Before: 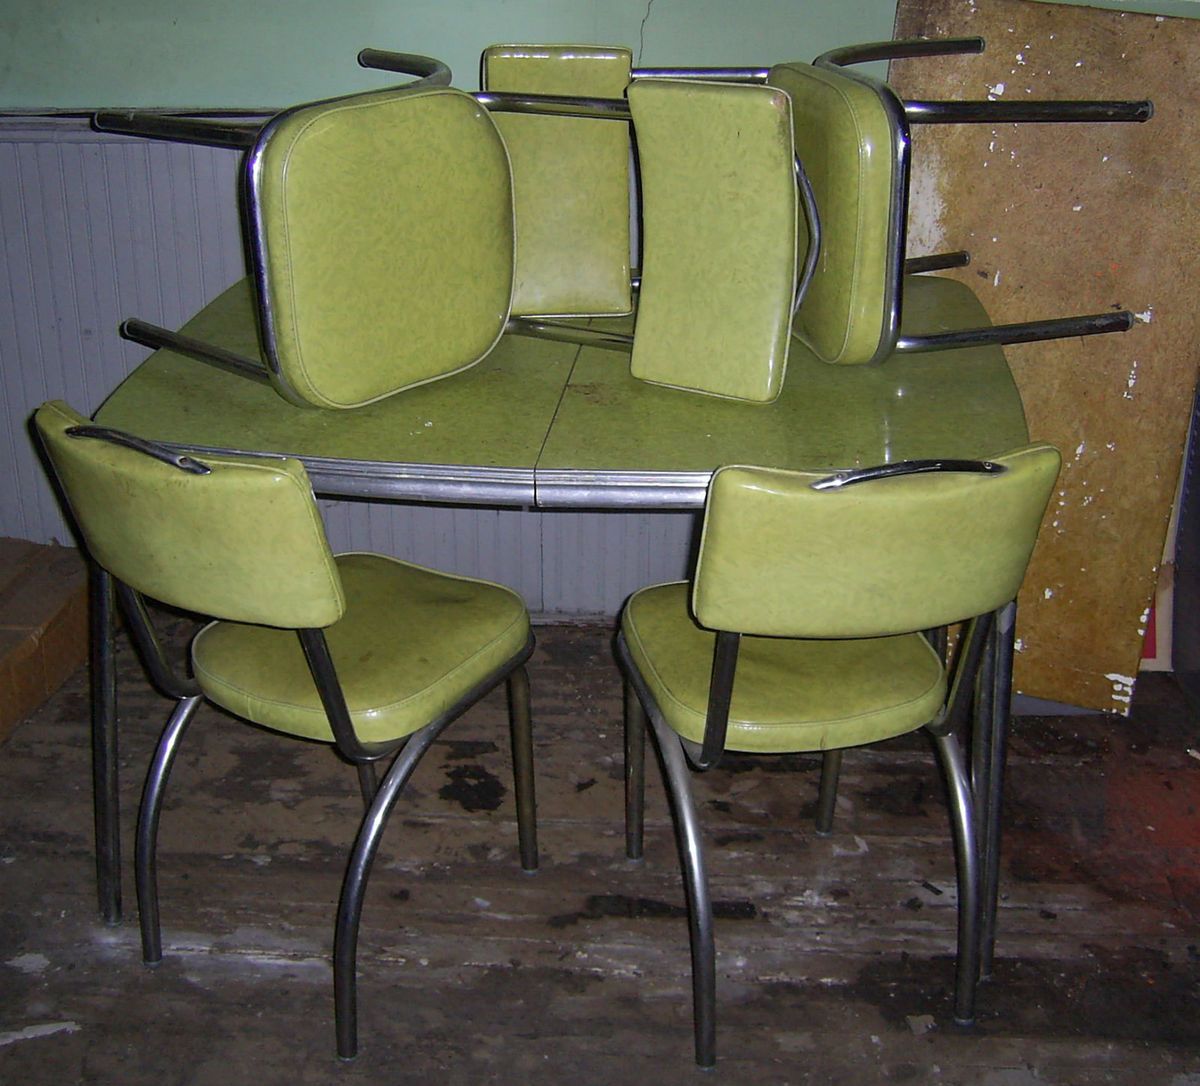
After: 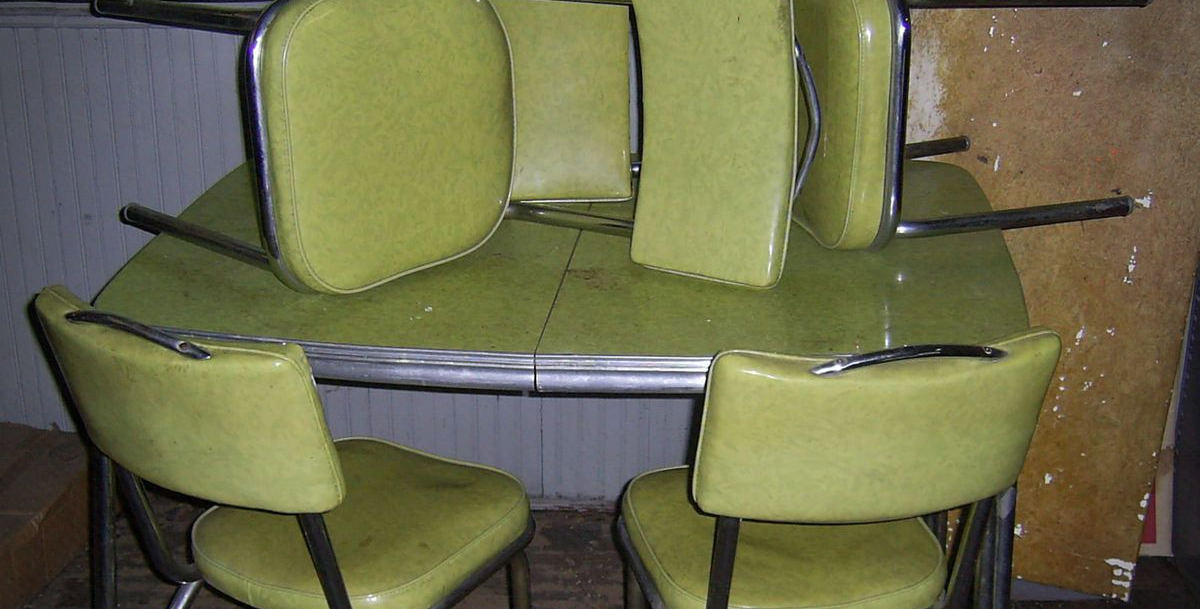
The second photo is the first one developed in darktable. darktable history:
crop and rotate: top 10.605%, bottom 33.274%
vignetting: on, module defaults
